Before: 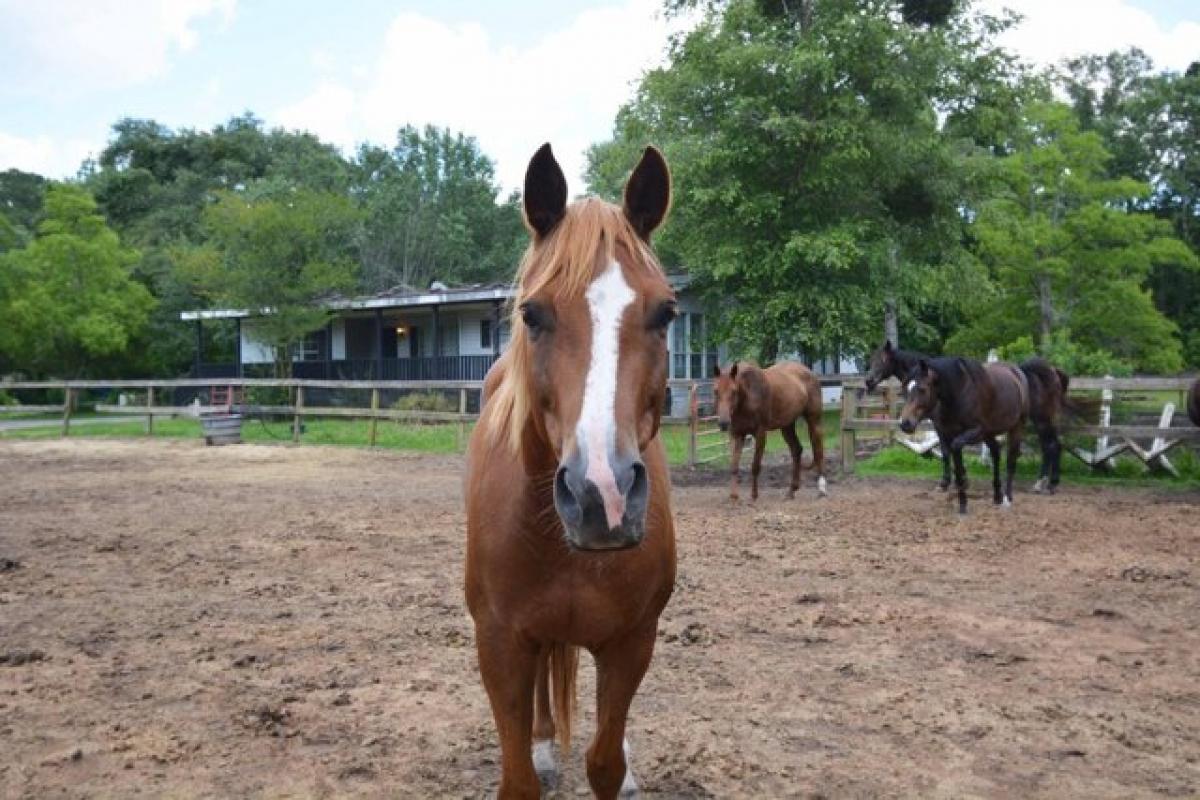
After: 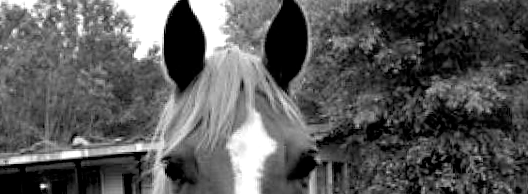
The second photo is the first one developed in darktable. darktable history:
sharpen: radius 1.559, amount 0.373, threshold 1.271
exposure: black level correction 0.025, exposure 0.182 EV, compensate highlight preservation false
white balance: red 1.188, blue 1.11
rotate and perspective: rotation -1.32°, lens shift (horizontal) -0.031, crop left 0.015, crop right 0.985, crop top 0.047, crop bottom 0.982
monochrome: a 16.06, b 15.48, size 1
crop: left 28.64%, top 16.832%, right 26.637%, bottom 58.055%
color balance rgb: perceptual saturation grading › global saturation 35%, perceptual saturation grading › highlights -30%, perceptual saturation grading › shadows 35%, perceptual brilliance grading › global brilliance 3%, perceptual brilliance grading › highlights -3%, perceptual brilliance grading › shadows 3%
